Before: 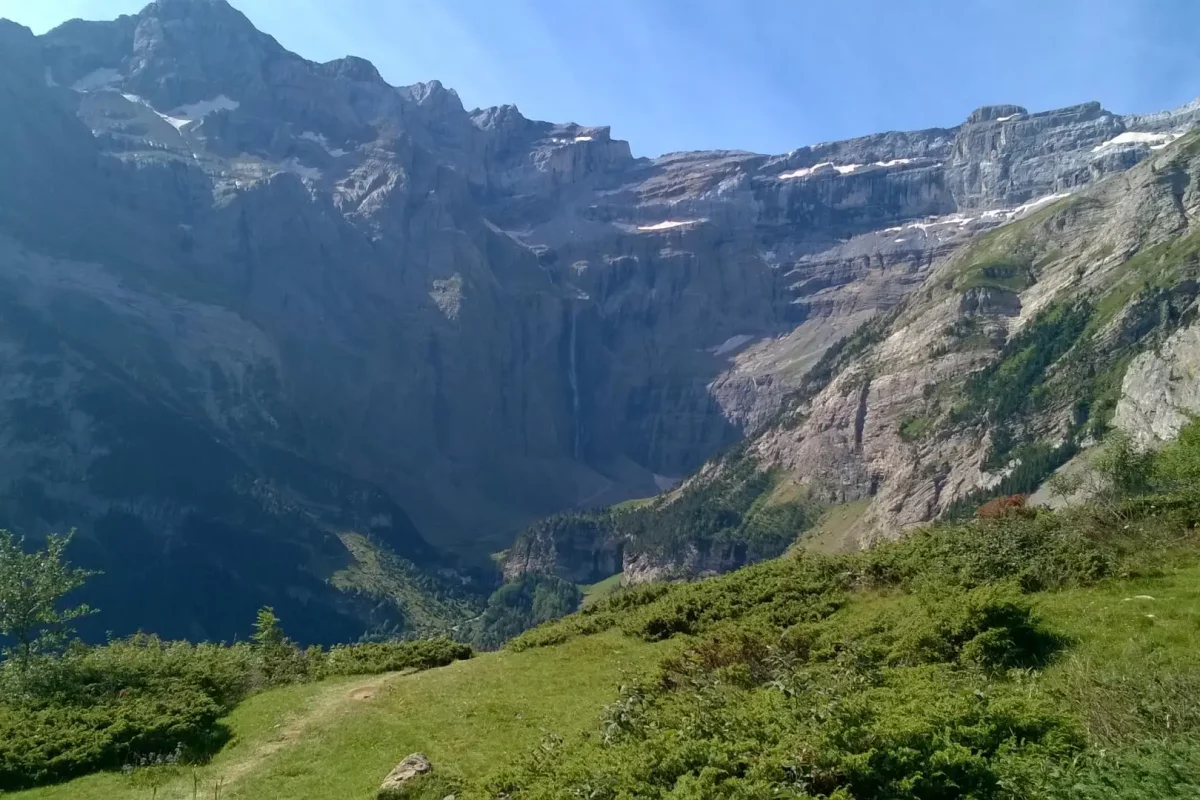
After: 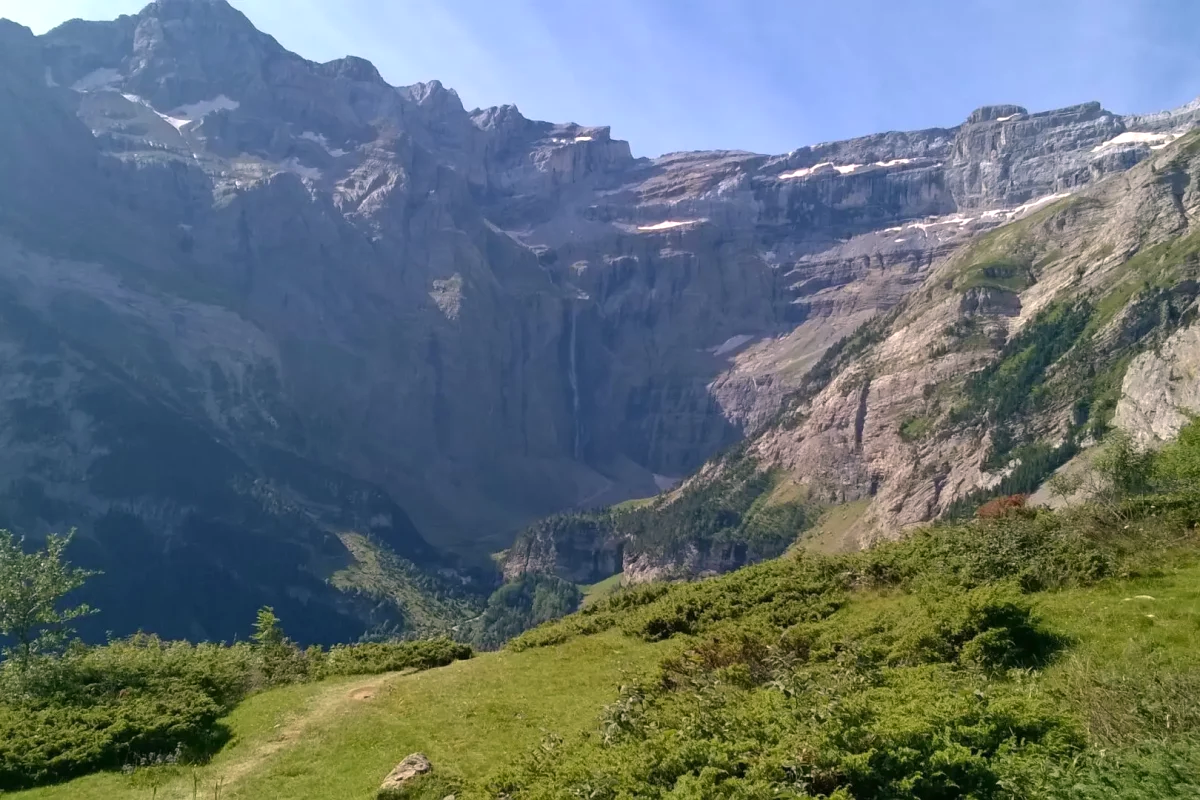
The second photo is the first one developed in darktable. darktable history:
color correction: highlights a* 7.34, highlights b* 4.37
shadows and highlights: shadows 37.27, highlights -28.18, soften with gaussian
exposure: exposure 0.2 EV, compensate highlight preservation false
